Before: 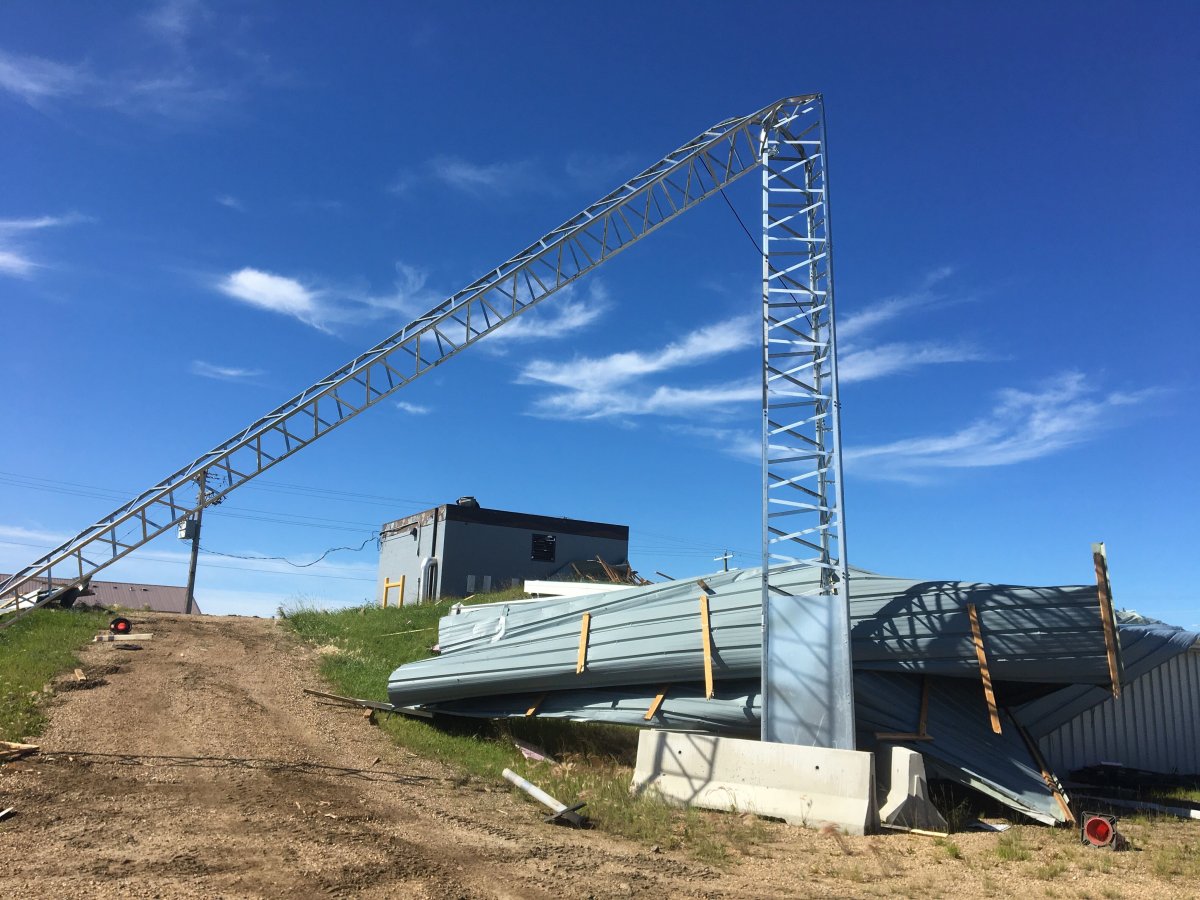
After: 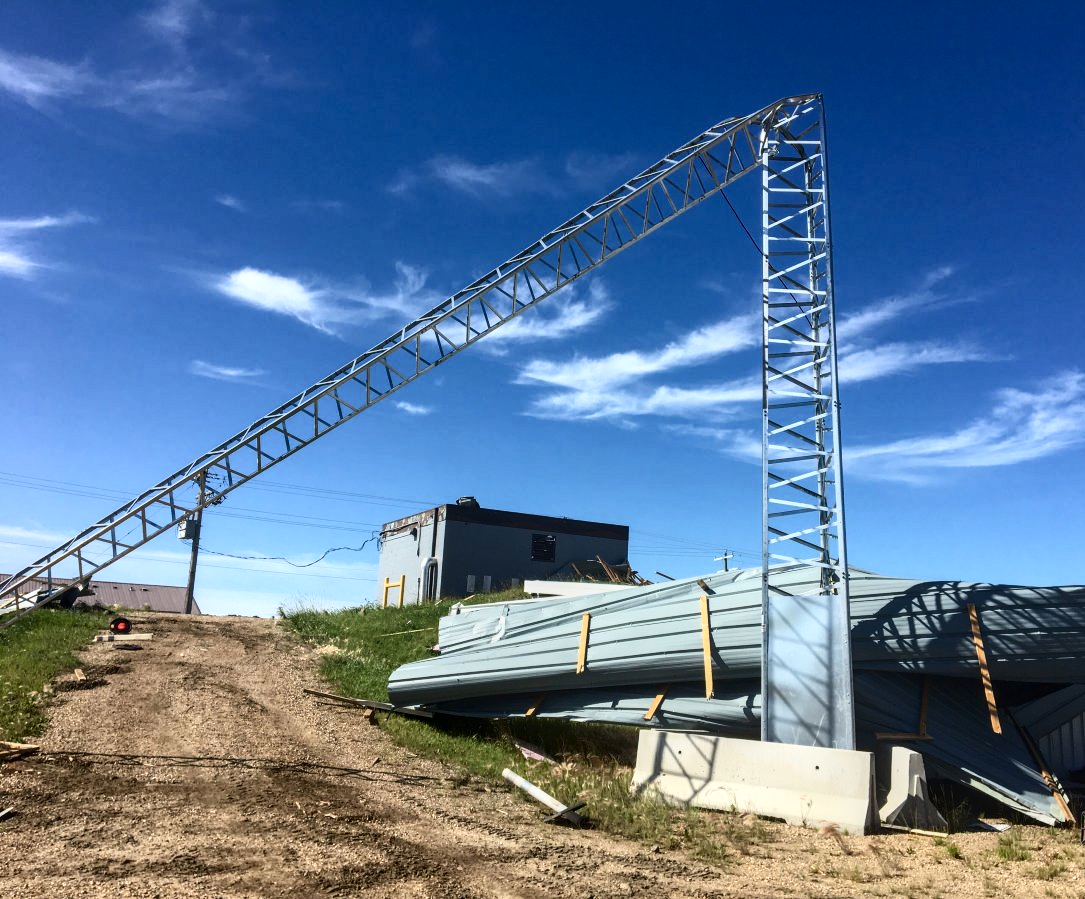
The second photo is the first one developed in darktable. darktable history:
contrast brightness saturation: contrast 0.276
color calibration: illuminant same as pipeline (D50), adaptation XYZ, x 0.346, y 0.358, temperature 5004.98 K
crop: right 9.52%, bottom 0.018%
local contrast: on, module defaults
